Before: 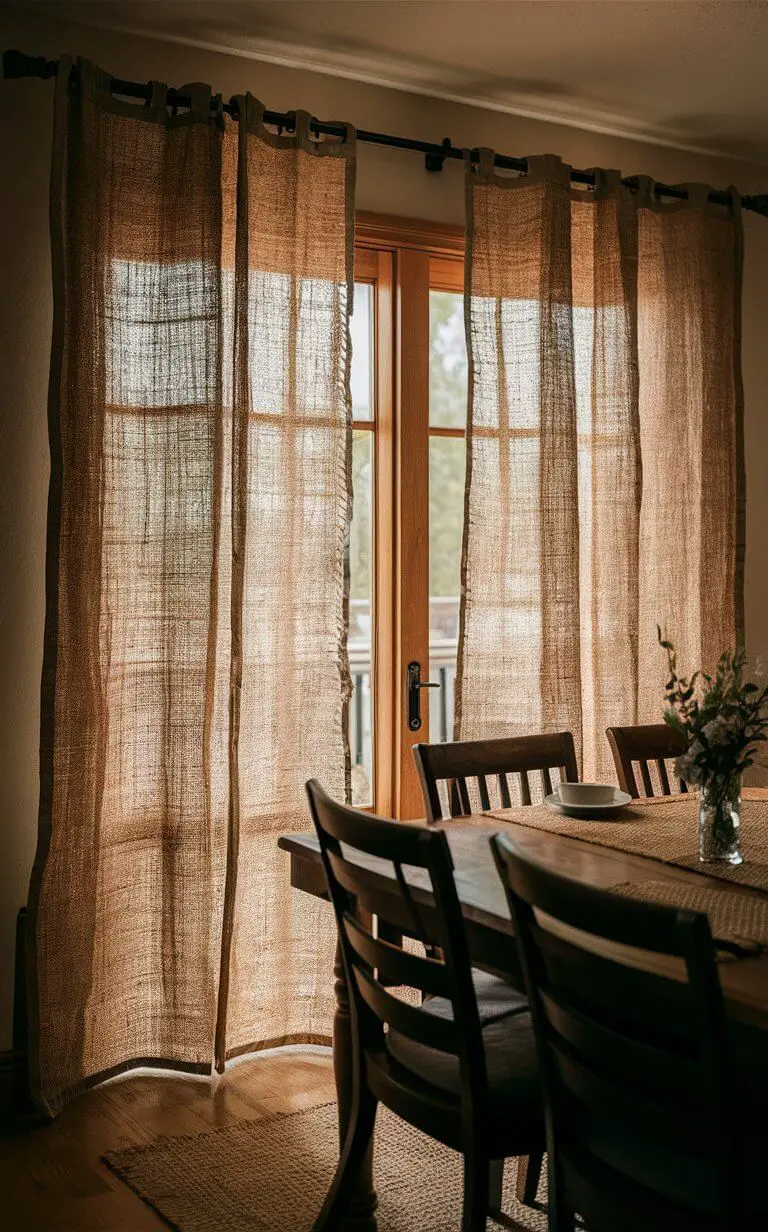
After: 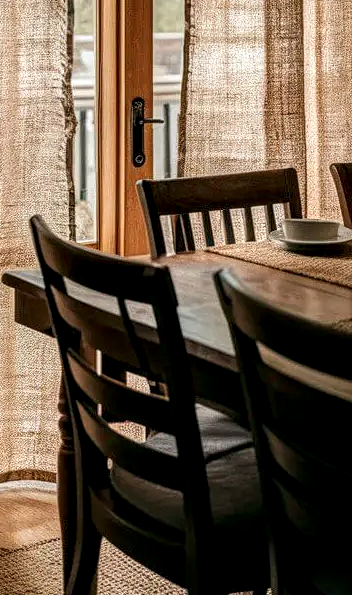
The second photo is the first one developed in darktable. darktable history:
crop: left 35.976%, top 45.819%, right 18.162%, bottom 5.807%
local contrast: highlights 65%, shadows 54%, detail 169%, midtone range 0.514
contrast equalizer: y [[0.439, 0.44, 0.442, 0.457, 0.493, 0.498], [0.5 ×6], [0.5 ×6], [0 ×6], [0 ×6]], mix 0.76
